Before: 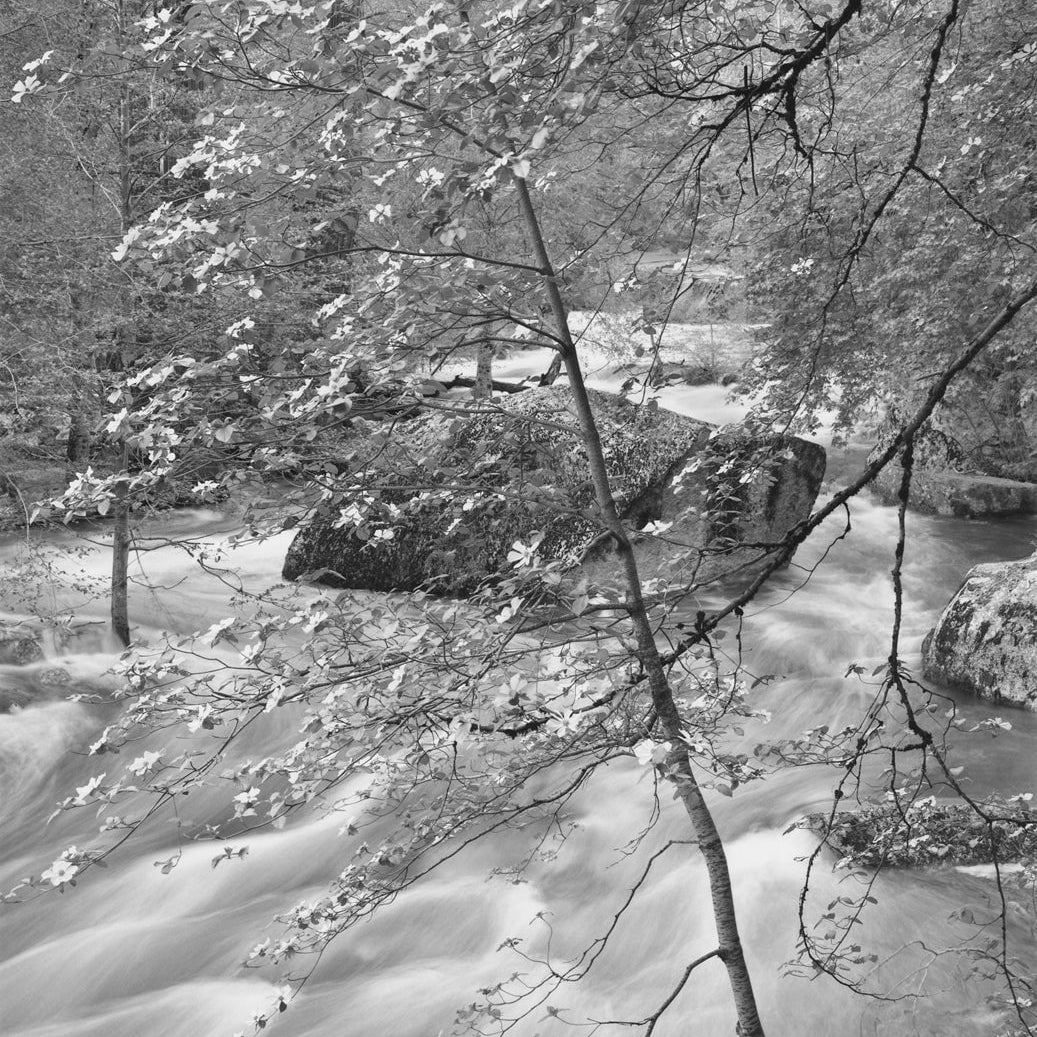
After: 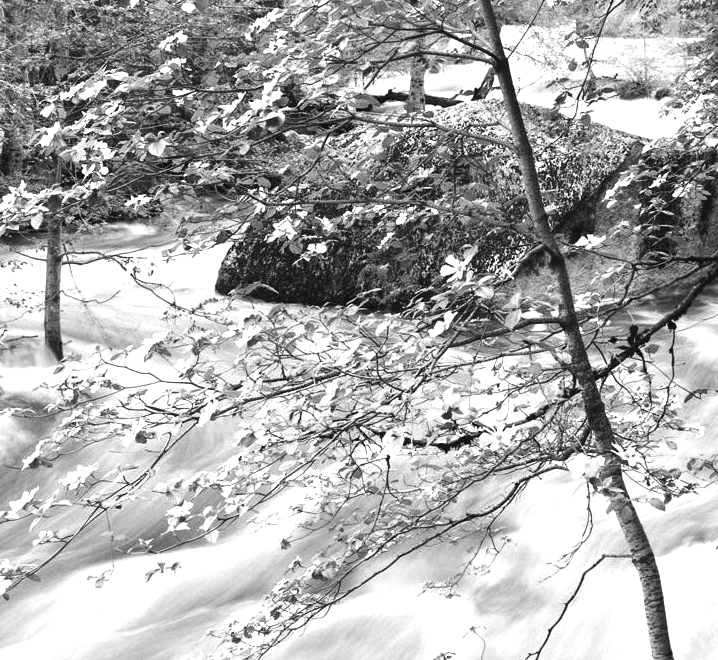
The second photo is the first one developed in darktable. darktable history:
tone equalizer: -8 EV -1.08 EV, -7 EV -1.01 EV, -6 EV -0.867 EV, -5 EV -0.578 EV, -3 EV 0.578 EV, -2 EV 0.867 EV, -1 EV 1.01 EV, +0 EV 1.08 EV, edges refinement/feathering 500, mask exposure compensation -1.57 EV, preserve details no
crop: left 6.488%, top 27.668%, right 24.183%, bottom 8.656%
